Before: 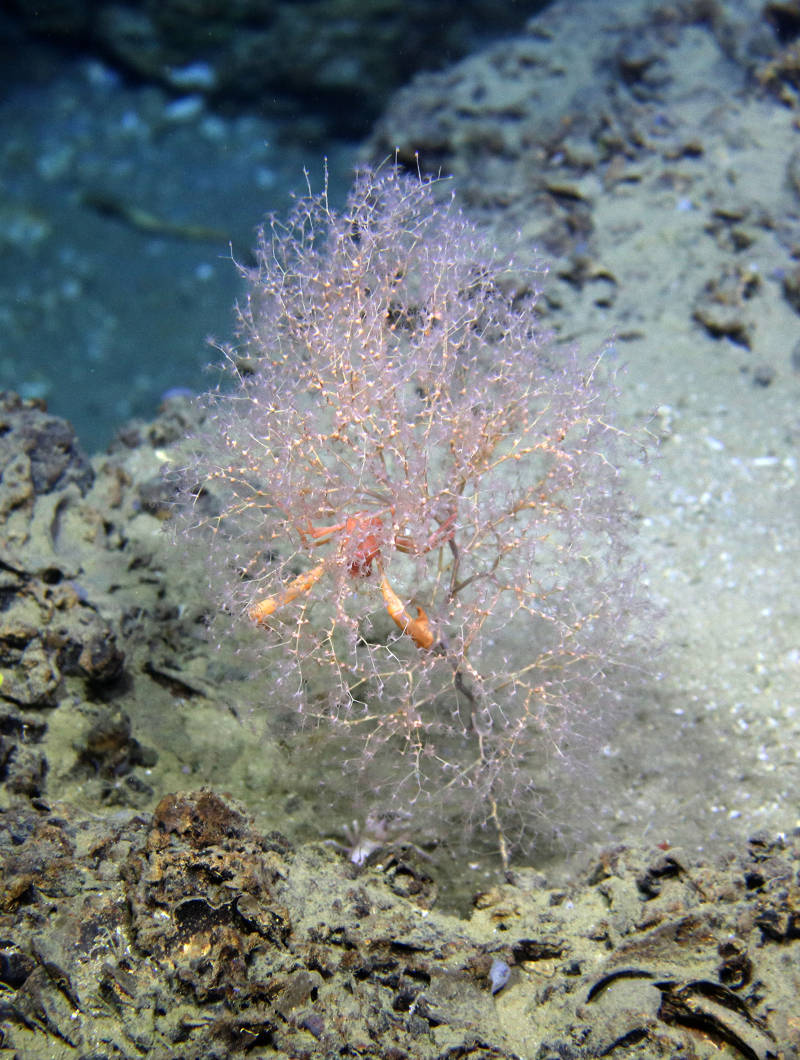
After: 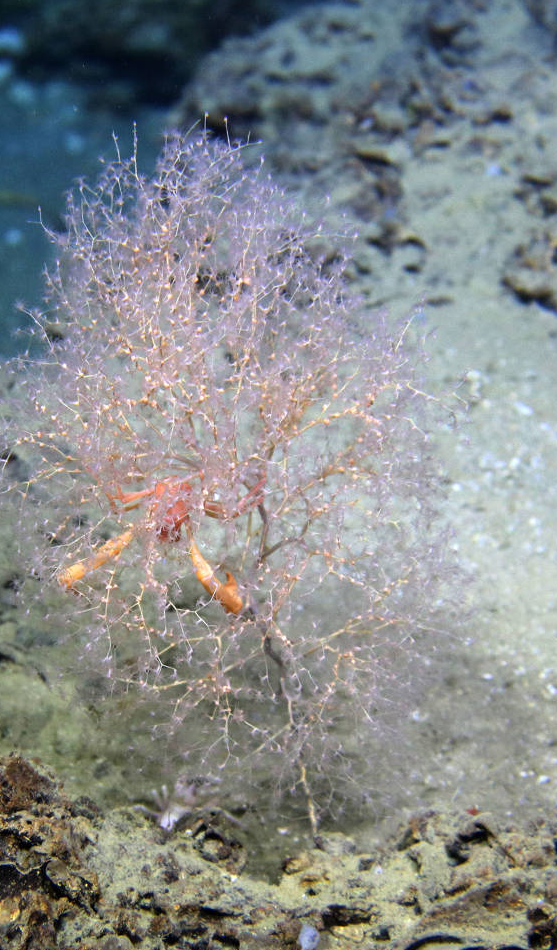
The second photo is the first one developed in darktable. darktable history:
crop and rotate: left 23.919%, top 3.378%, right 6.421%, bottom 6.989%
